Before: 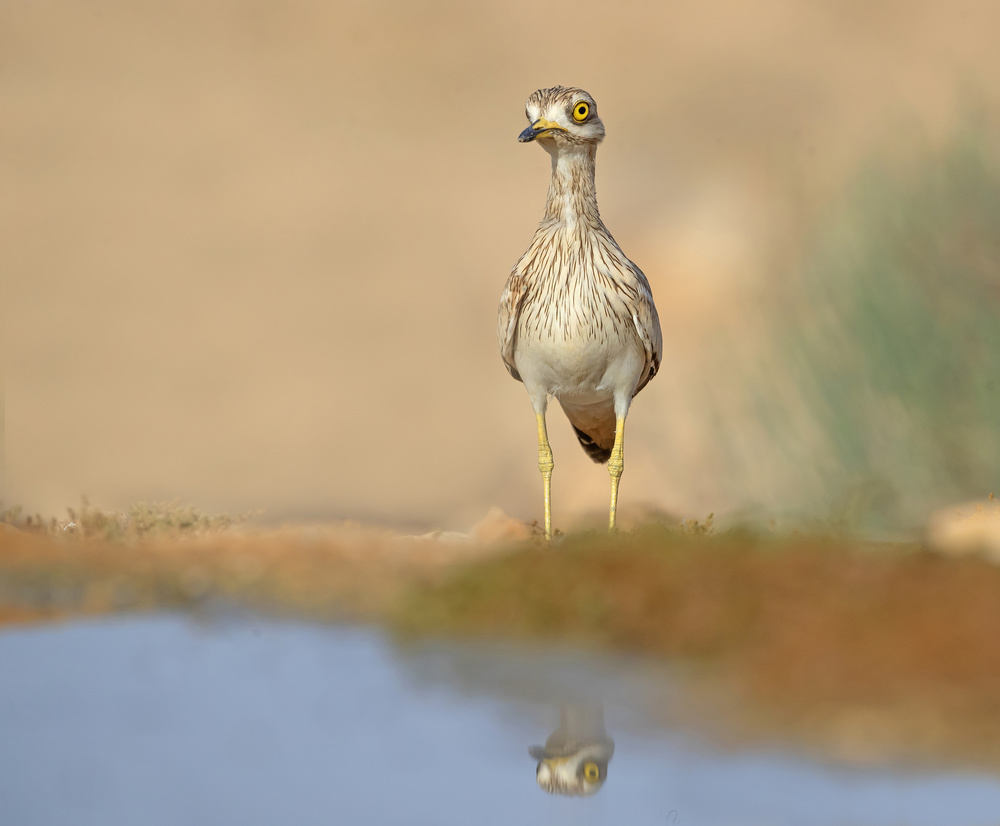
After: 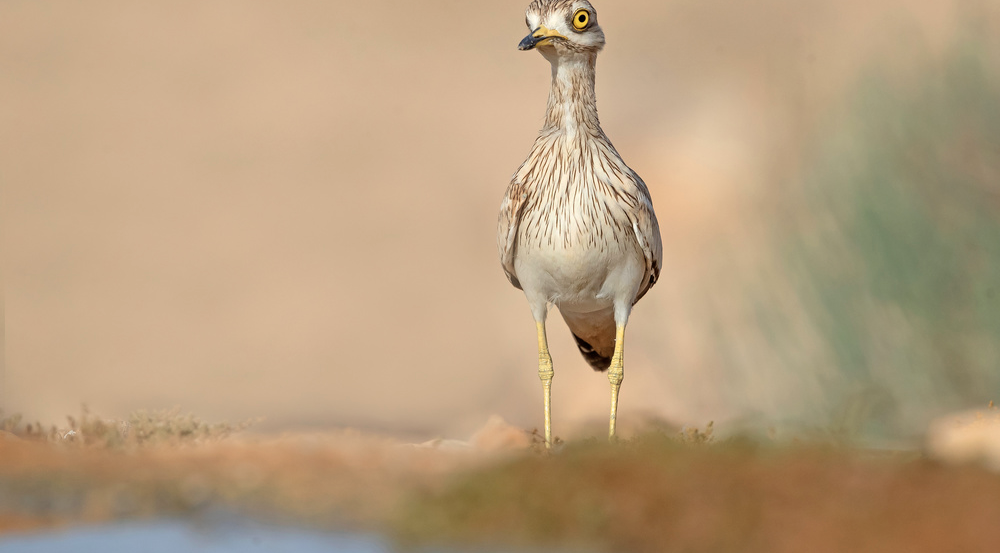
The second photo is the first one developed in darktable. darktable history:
crop: top 11.166%, bottom 21.796%
contrast brightness saturation: contrast 0.057, brightness -0.006, saturation -0.237
